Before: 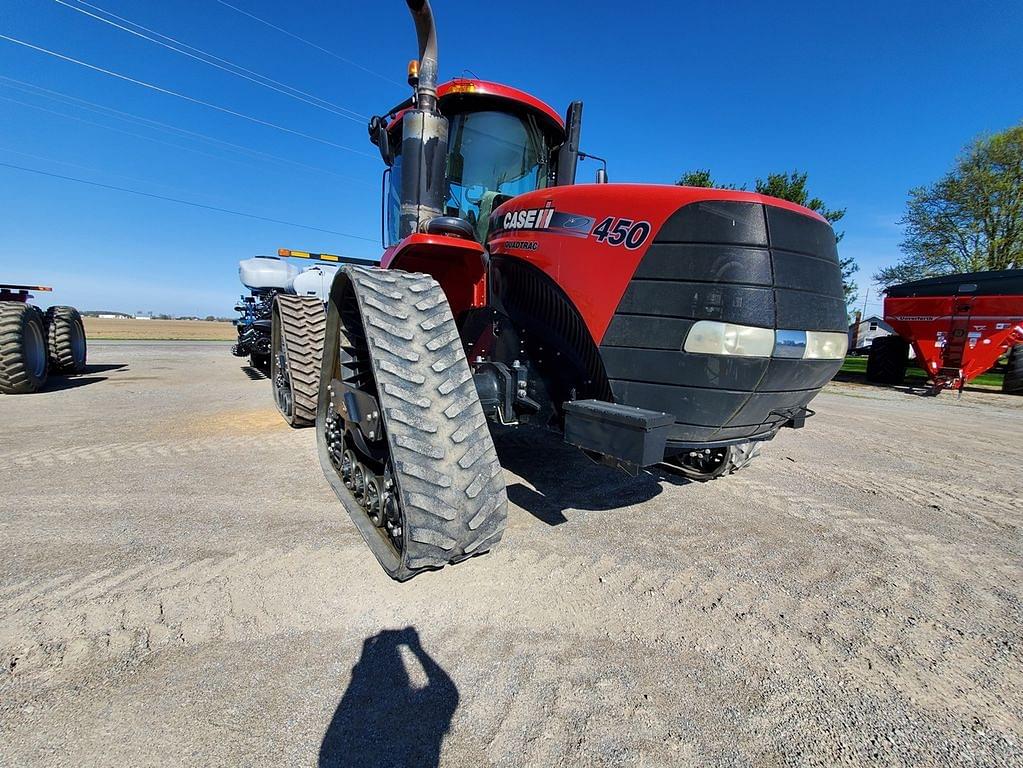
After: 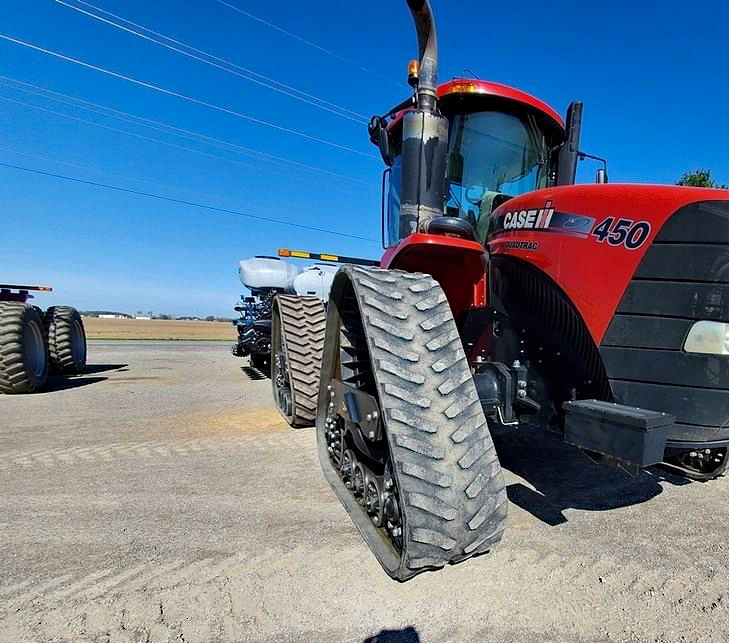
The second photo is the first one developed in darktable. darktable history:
crop: right 28.712%, bottom 16.216%
haze removal: compatibility mode true, adaptive false
